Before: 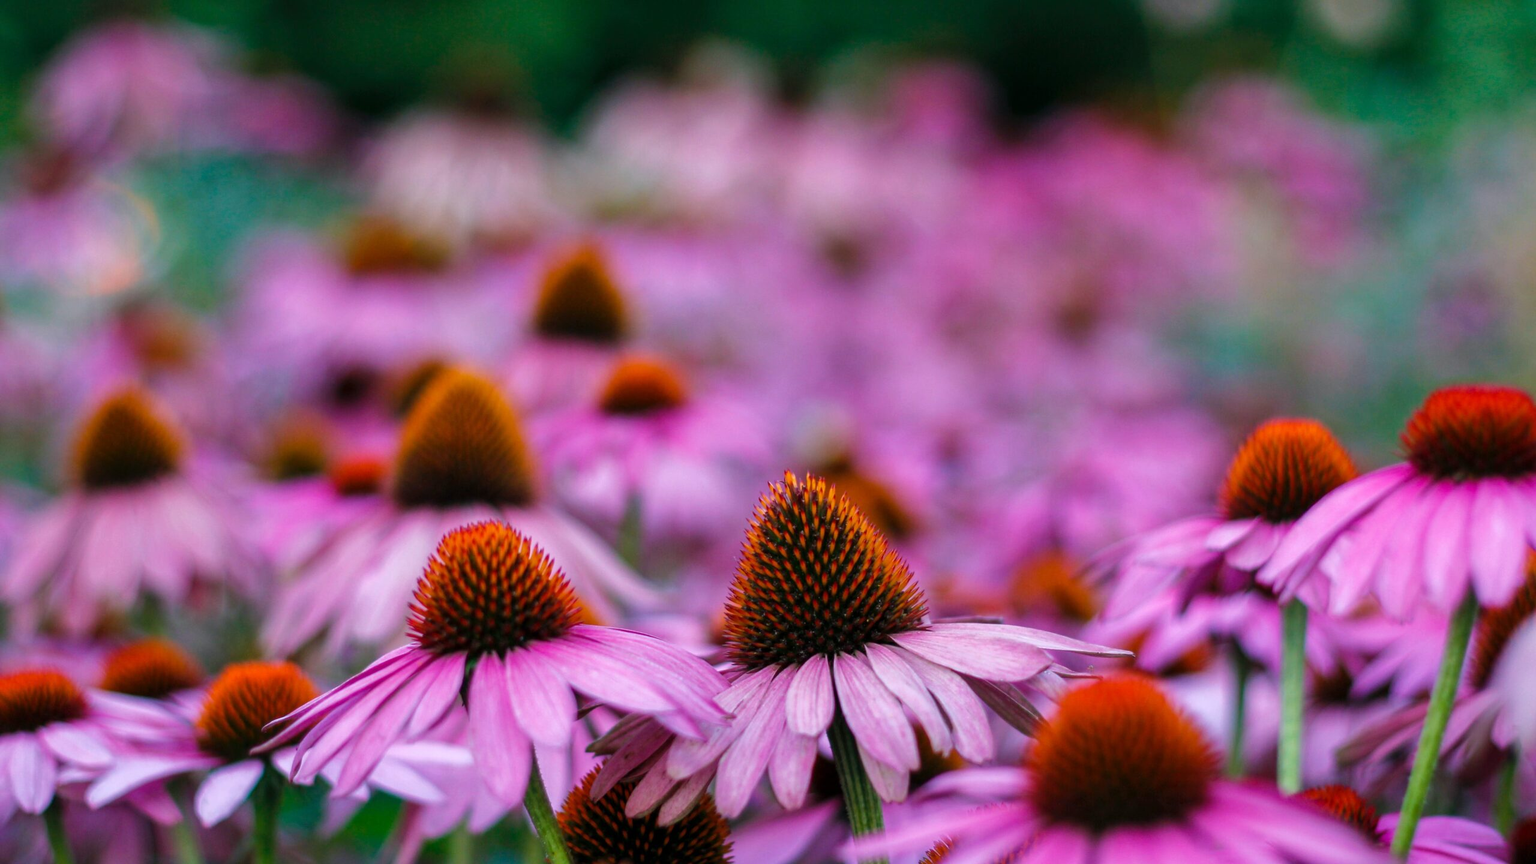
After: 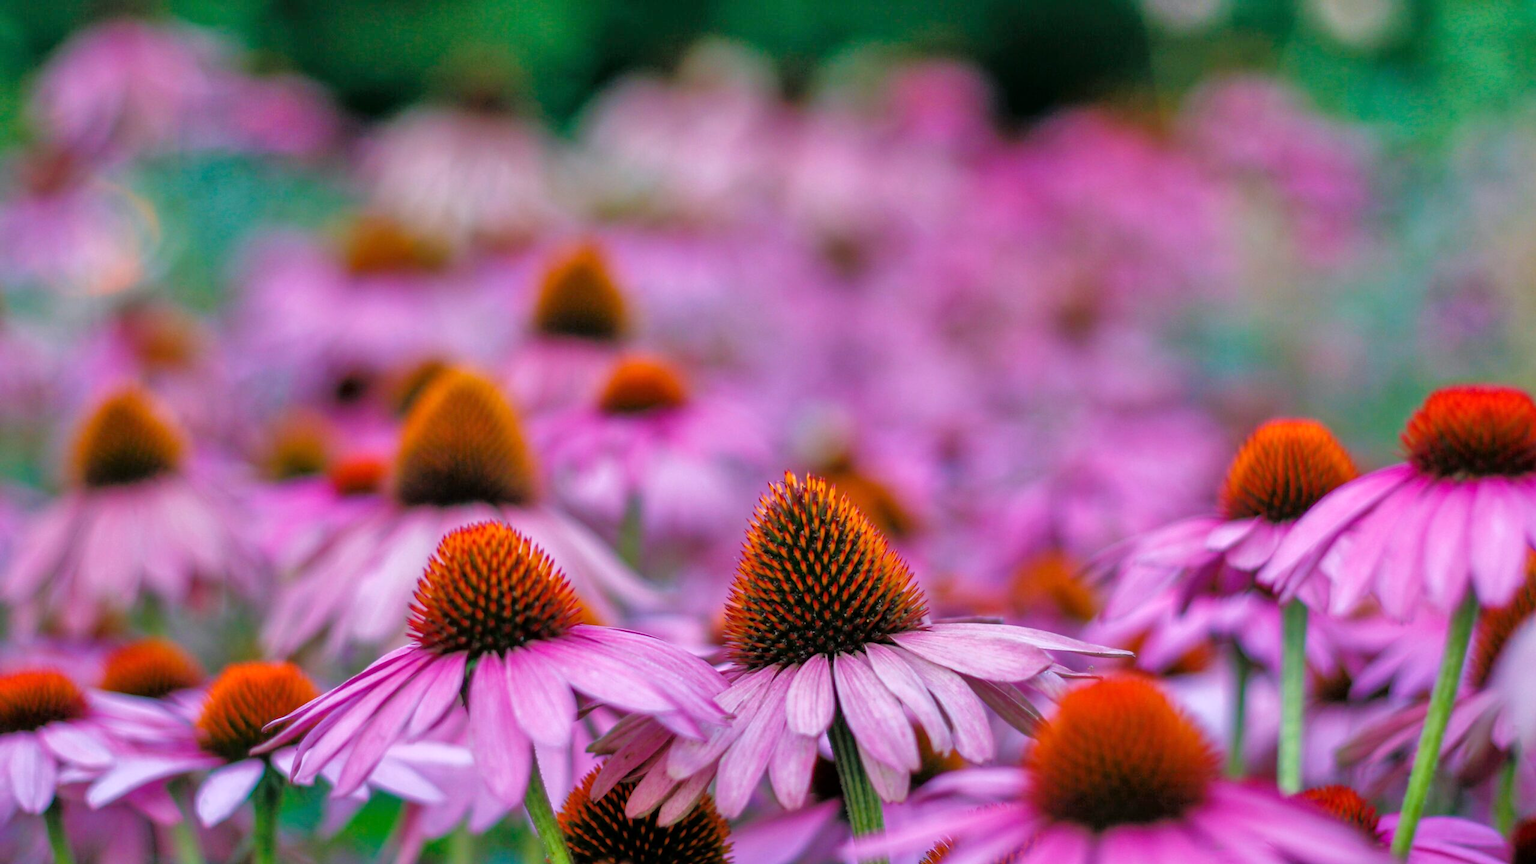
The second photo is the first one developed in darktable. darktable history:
tone equalizer: -7 EV 0.153 EV, -6 EV 0.582 EV, -5 EV 1.12 EV, -4 EV 1.32 EV, -3 EV 1.14 EV, -2 EV 0.6 EV, -1 EV 0.148 EV
